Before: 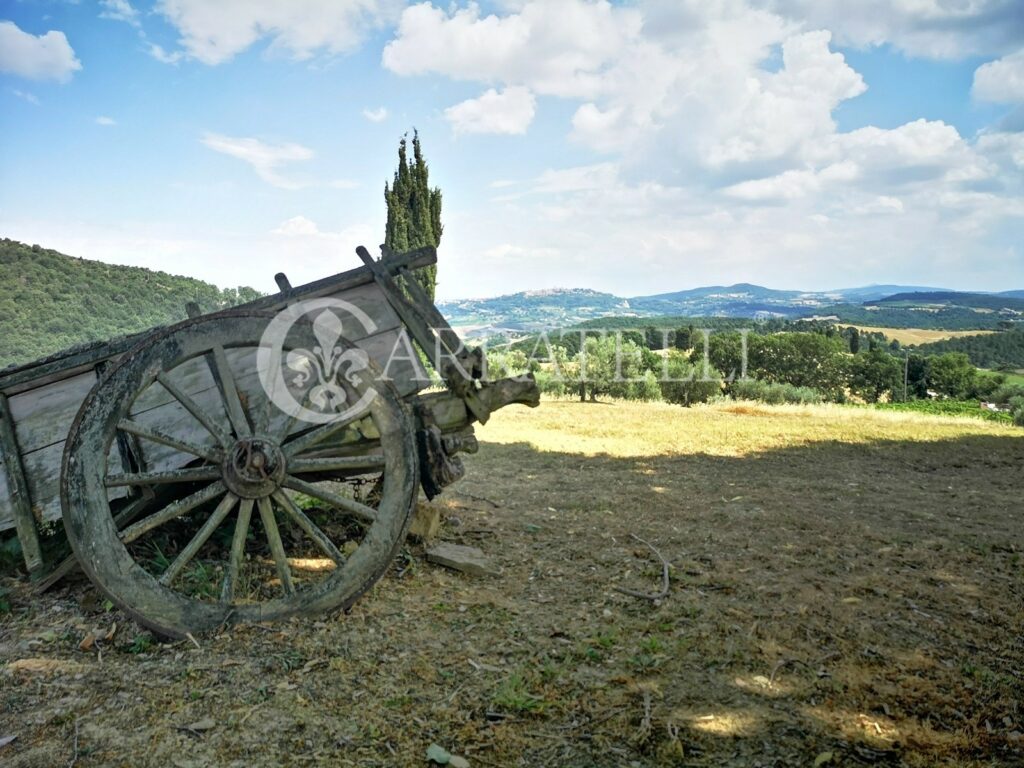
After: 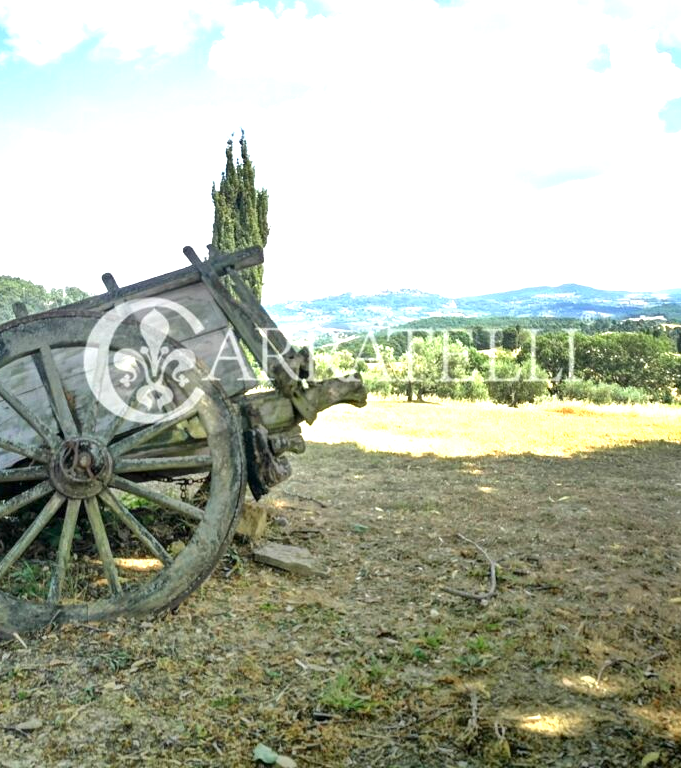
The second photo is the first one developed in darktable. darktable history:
exposure: exposure 1 EV, compensate highlight preservation false
crop: left 16.899%, right 16.556%
